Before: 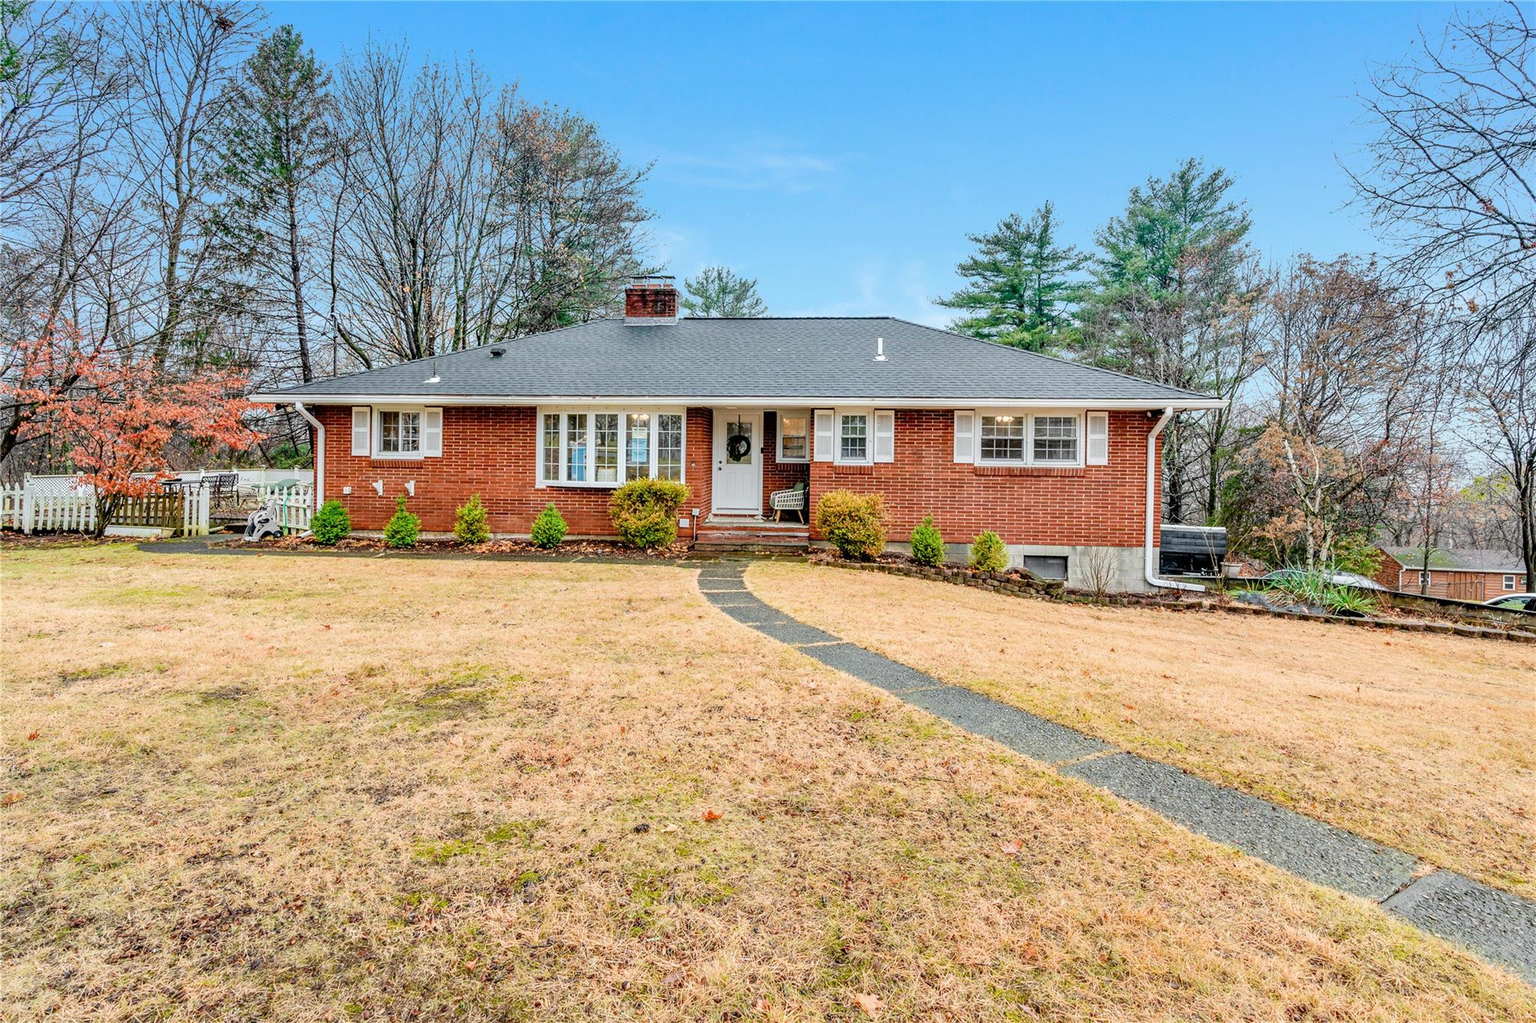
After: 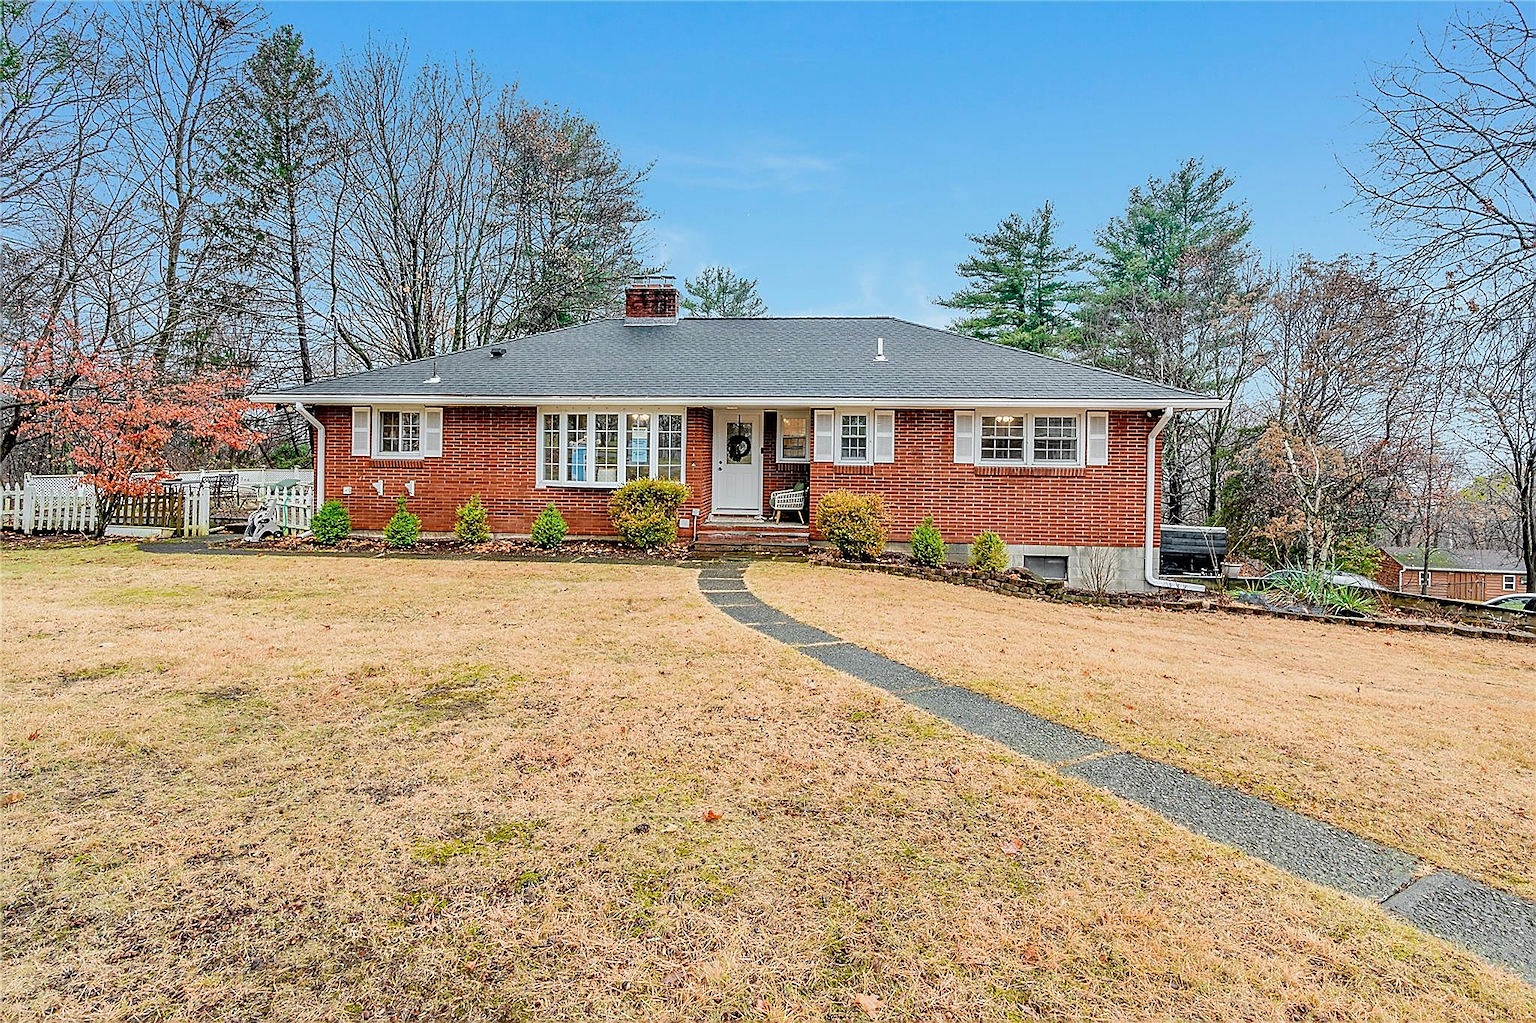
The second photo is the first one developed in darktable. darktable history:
exposure: exposure -0.151 EV, compensate highlight preservation false
sharpen: radius 1.363, amount 1.237, threshold 0.676
